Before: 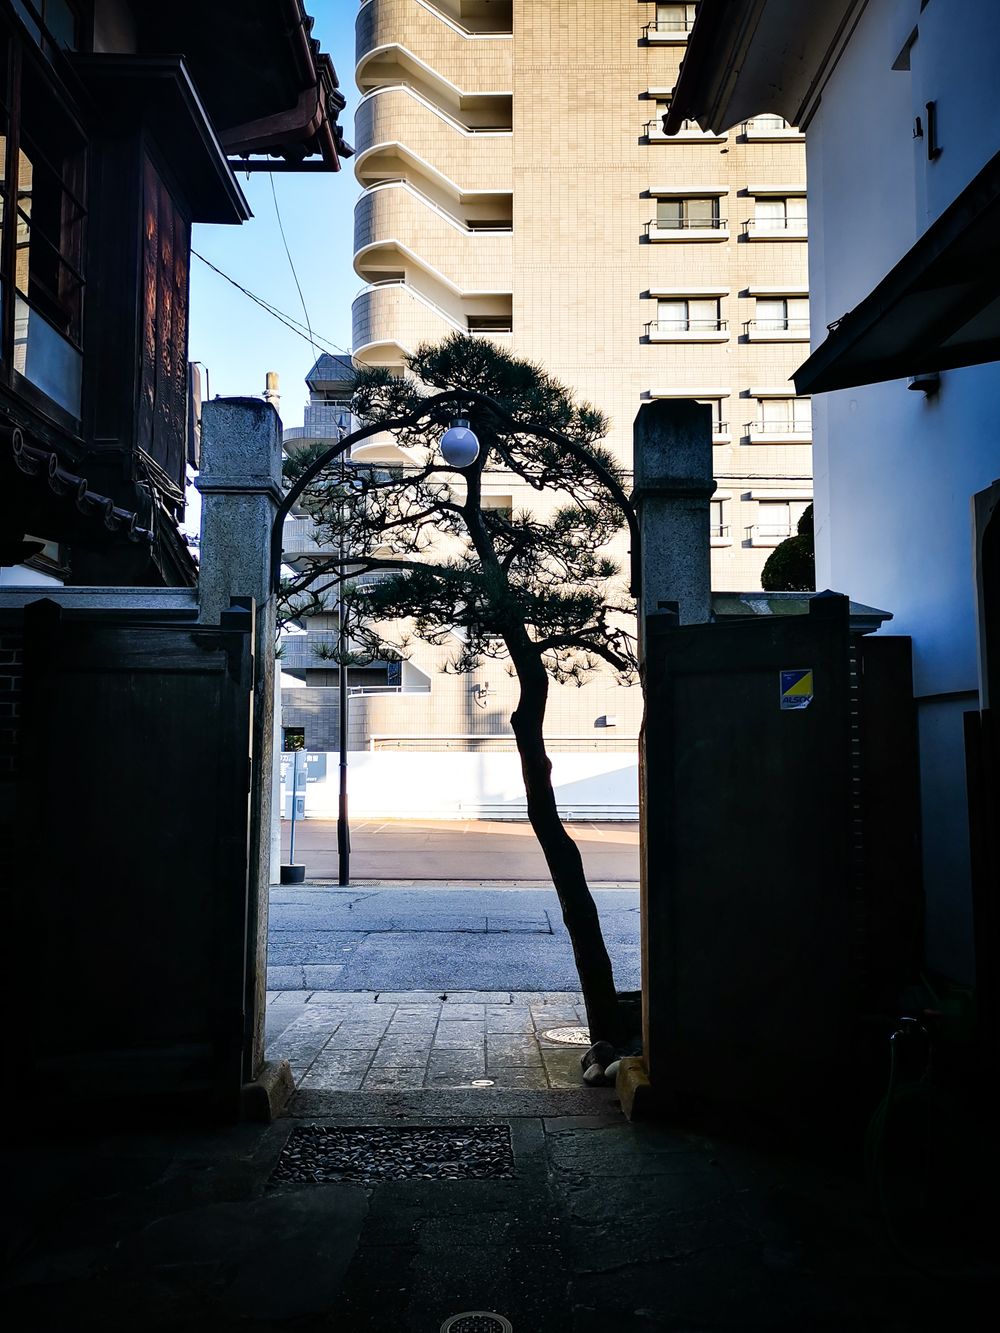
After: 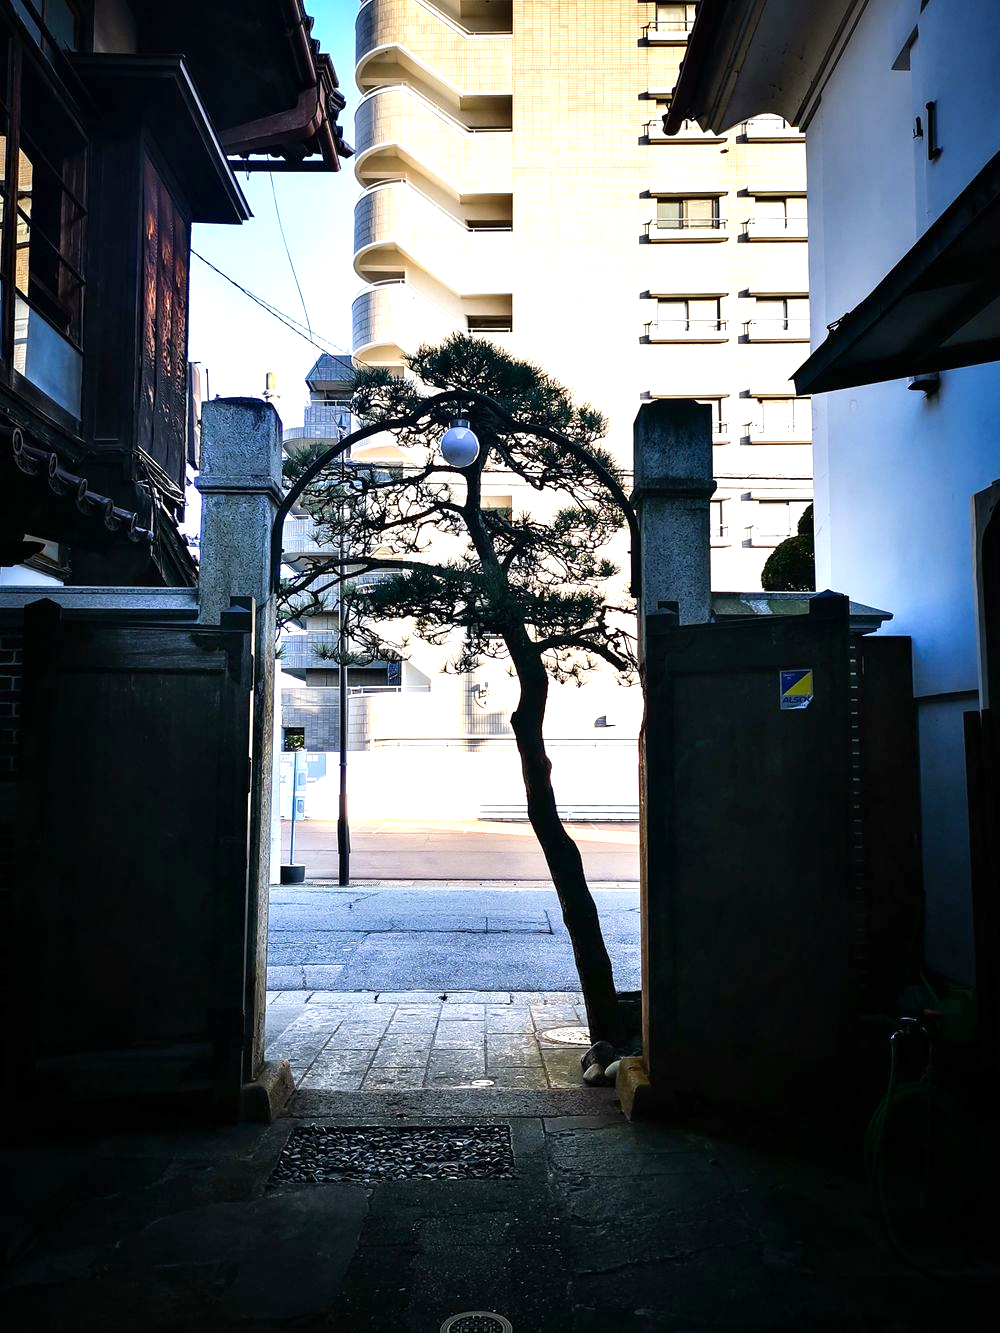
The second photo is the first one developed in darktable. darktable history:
exposure: exposure 0.768 EV, compensate highlight preservation false
